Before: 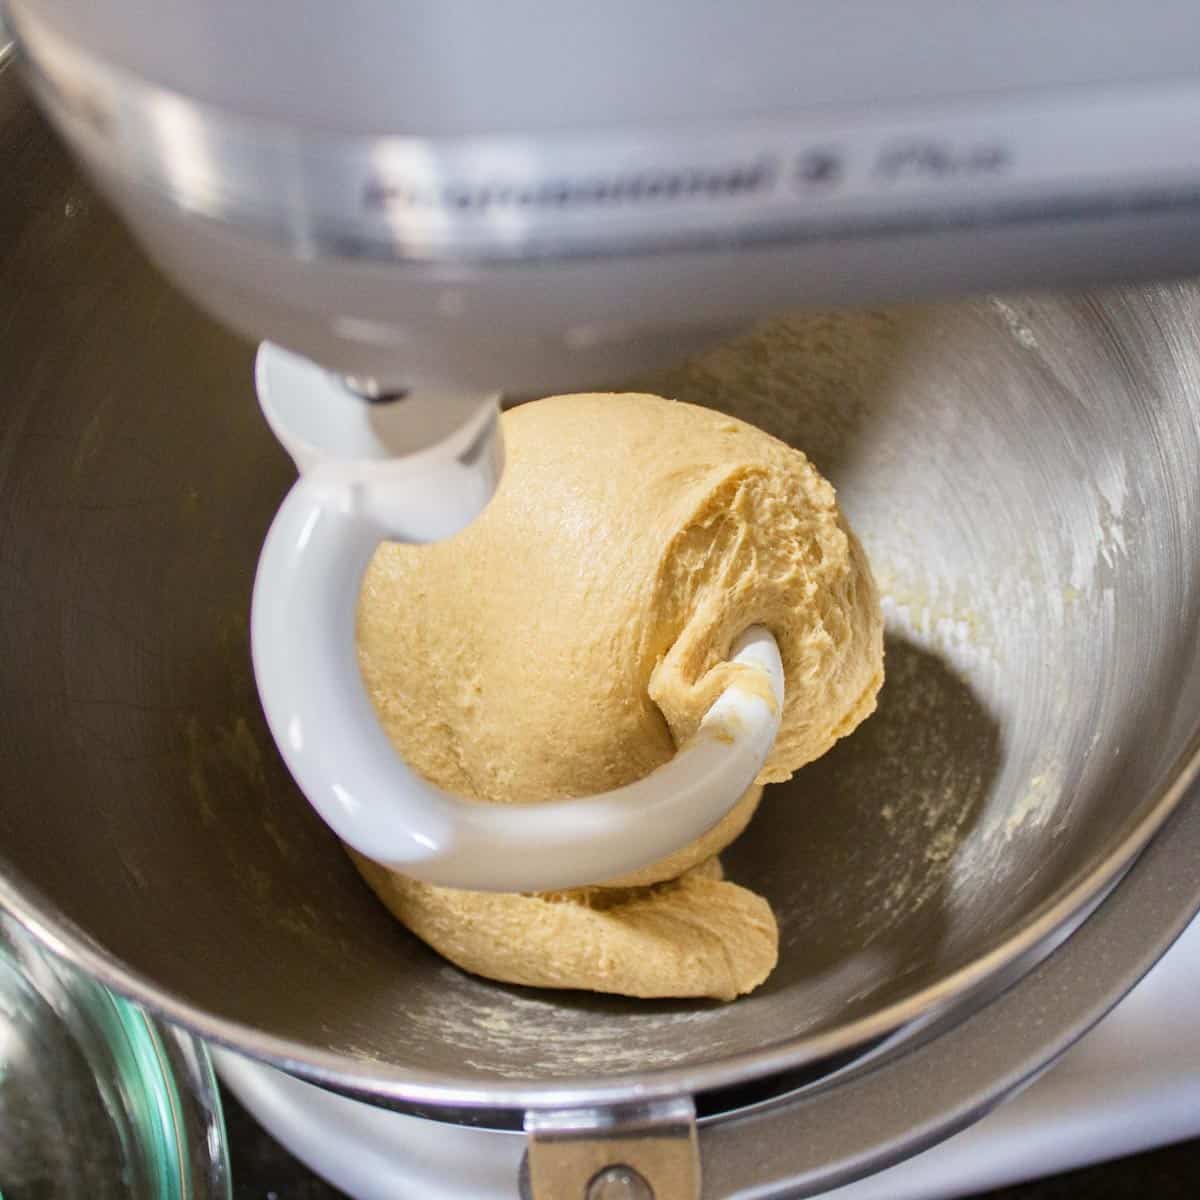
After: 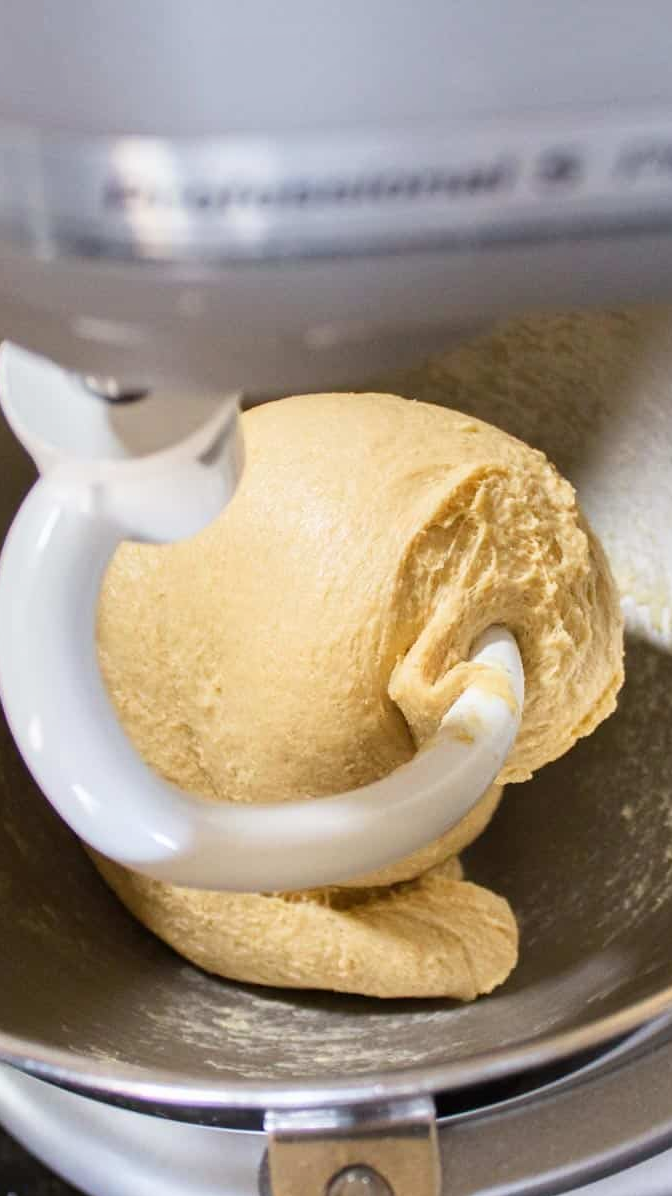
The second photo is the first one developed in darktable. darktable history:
crop: left 21.674%, right 22.086%
shadows and highlights: shadows 0, highlights 40
